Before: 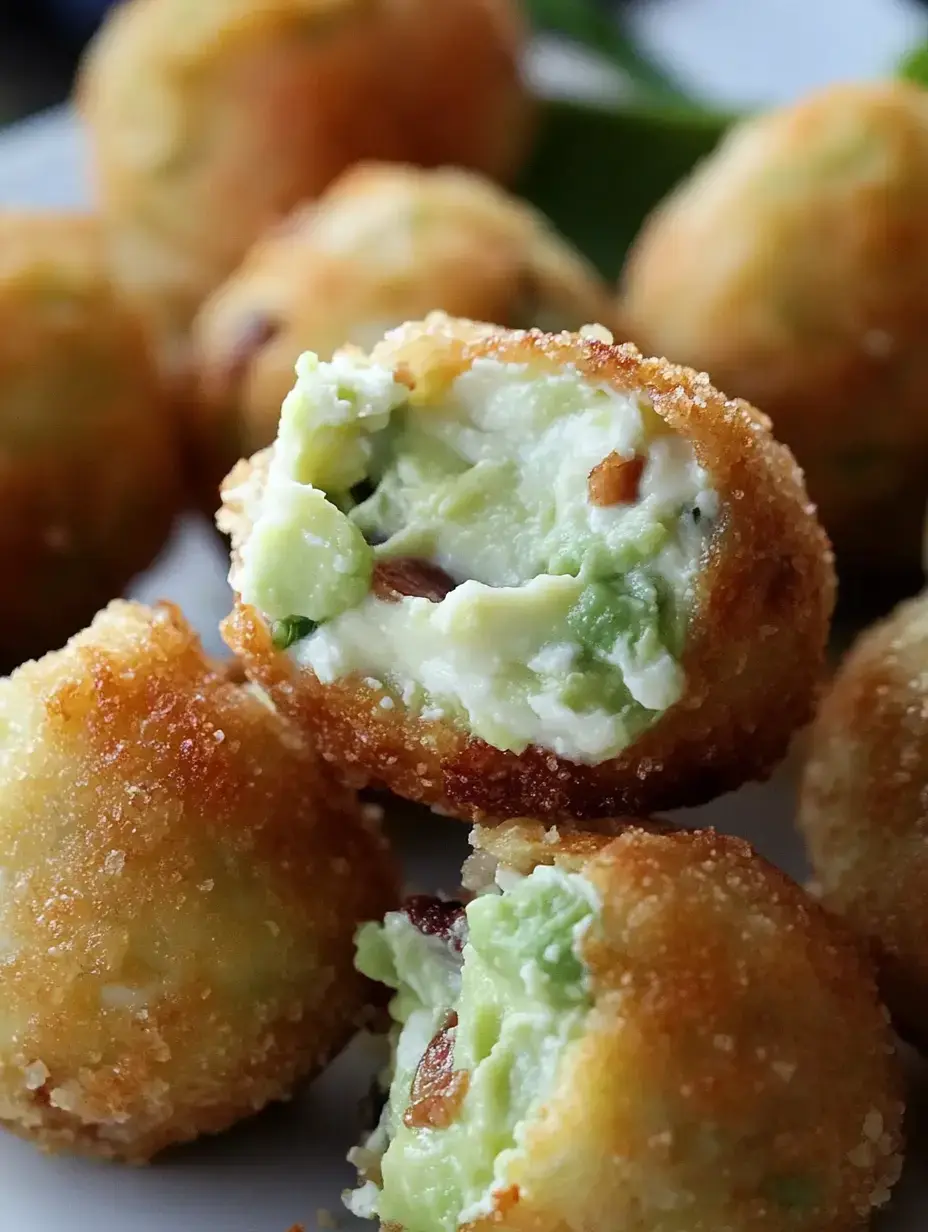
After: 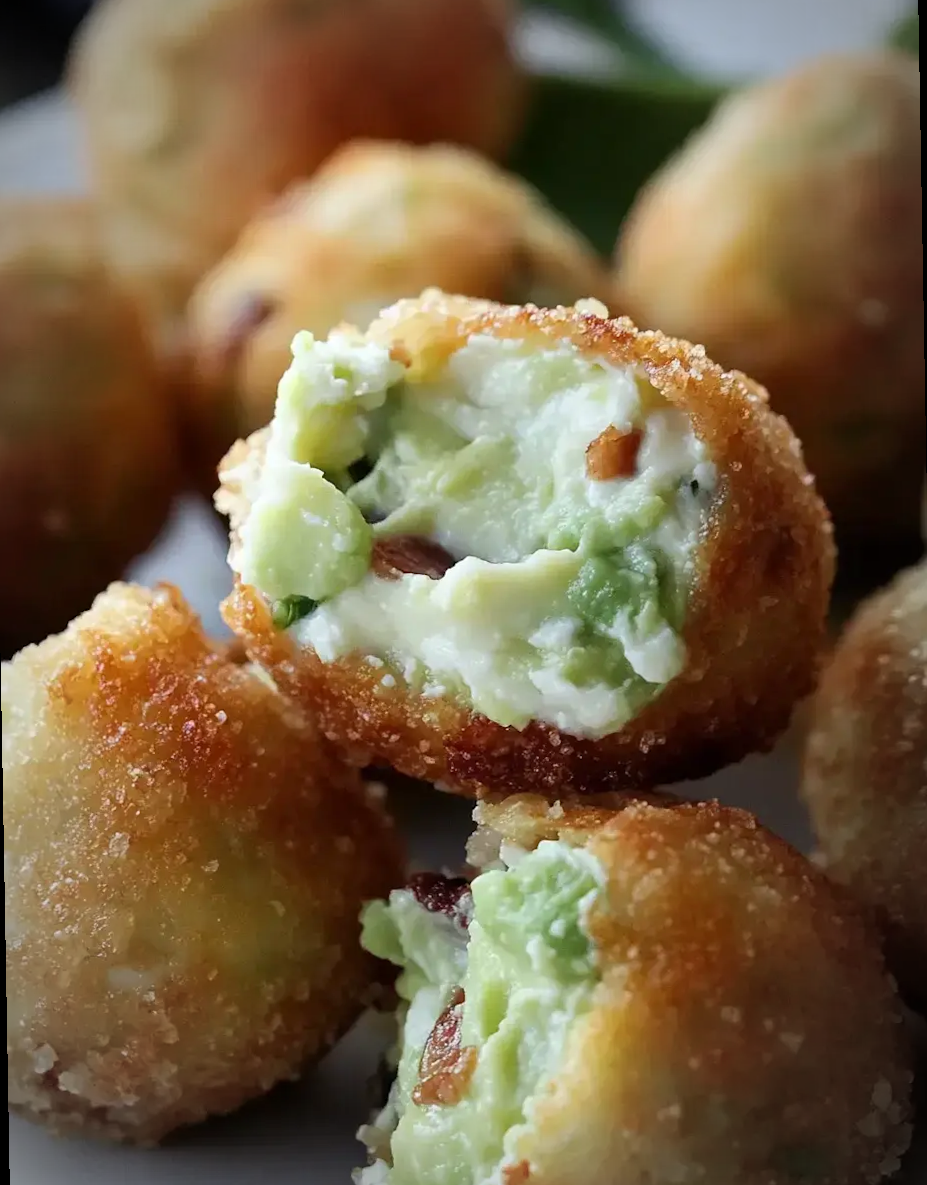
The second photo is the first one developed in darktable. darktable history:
rotate and perspective: rotation -1°, crop left 0.011, crop right 0.989, crop top 0.025, crop bottom 0.975
vignetting: automatic ratio true
